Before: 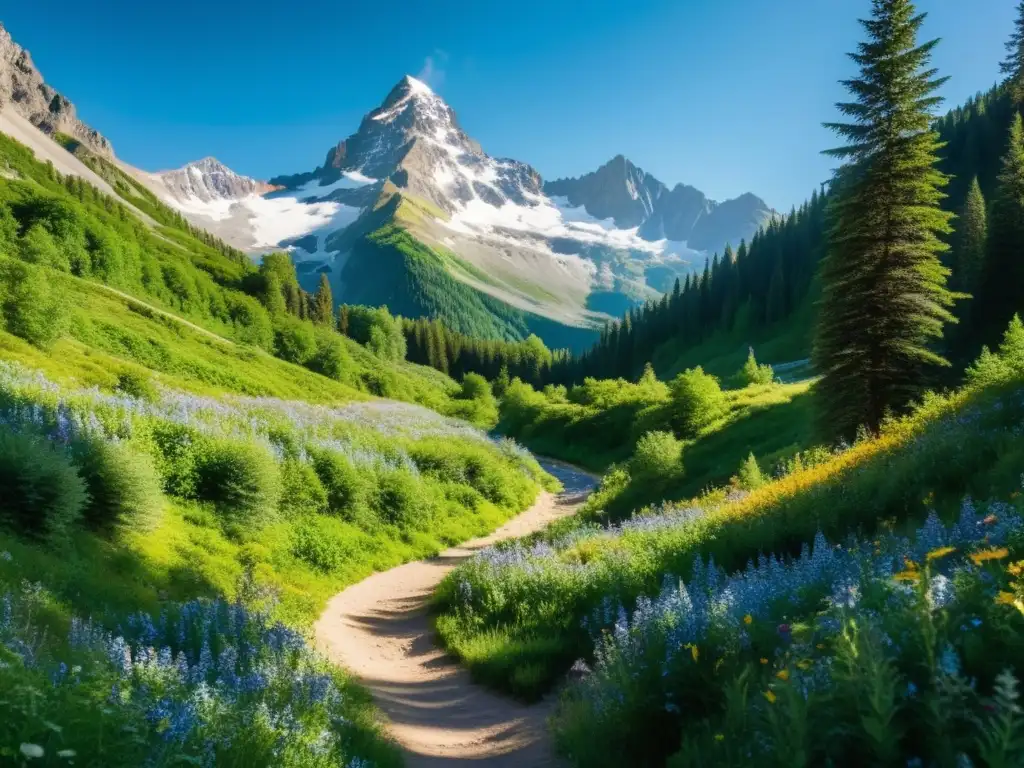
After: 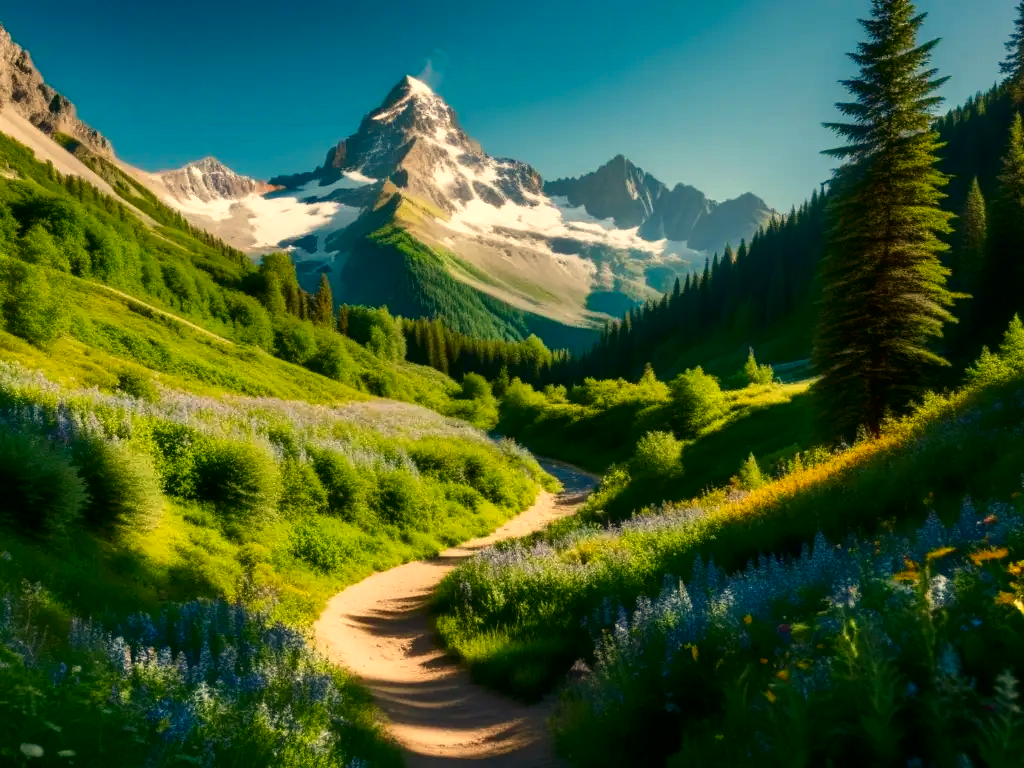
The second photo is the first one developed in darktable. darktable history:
tone curve: curves: ch0 [(0, 0) (0.003, 0.003) (0.011, 0.011) (0.025, 0.026) (0.044, 0.046) (0.069, 0.072) (0.1, 0.103) (0.136, 0.141) (0.177, 0.184) (0.224, 0.233) (0.277, 0.287) (0.335, 0.348) (0.399, 0.414) (0.468, 0.486) (0.543, 0.563) (0.623, 0.647) (0.709, 0.736) (0.801, 0.831) (0.898, 0.92) (1, 1)], preserve colors none
contrast brightness saturation: brightness -0.2, saturation 0.08
white balance: red 1.123, blue 0.83
